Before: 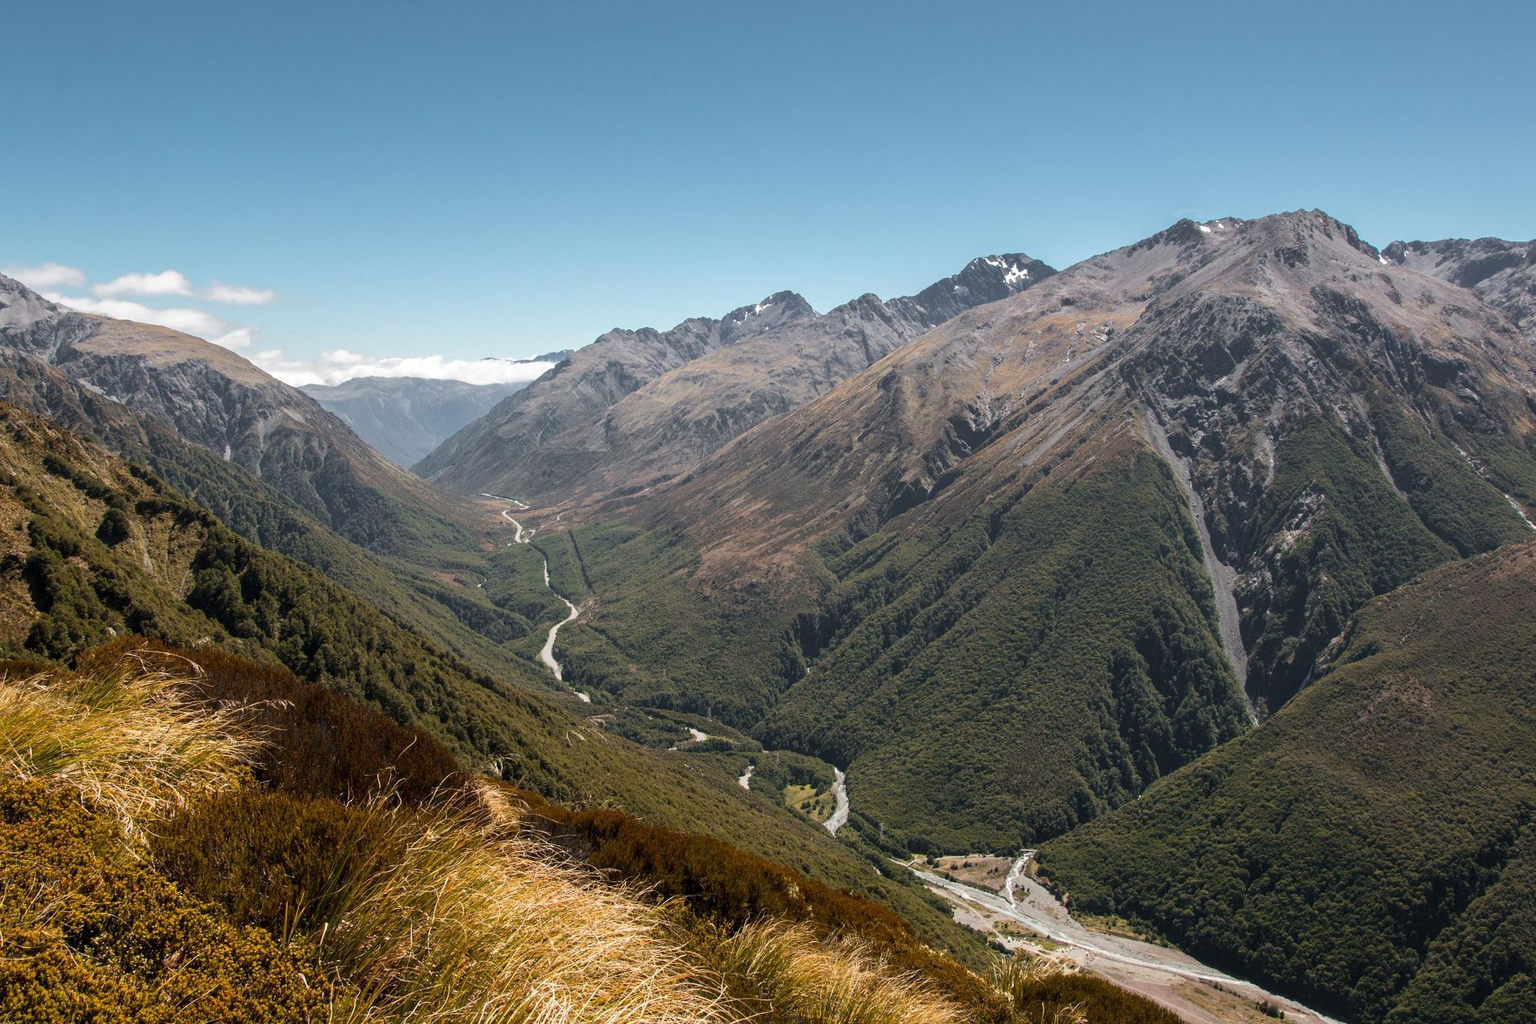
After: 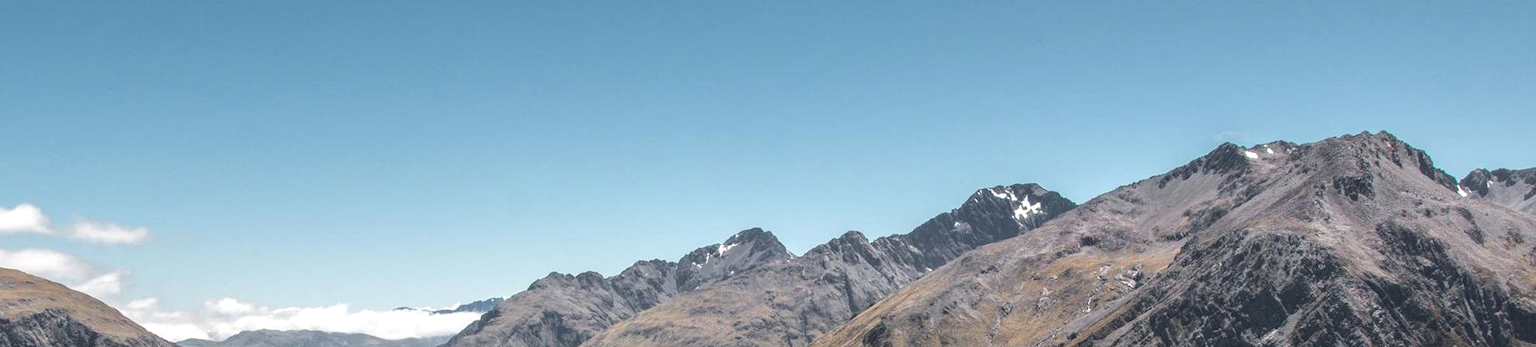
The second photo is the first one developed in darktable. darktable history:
local contrast: detail 130%
crop and rotate: left 9.712%, top 9.672%, right 5.879%, bottom 61.597%
